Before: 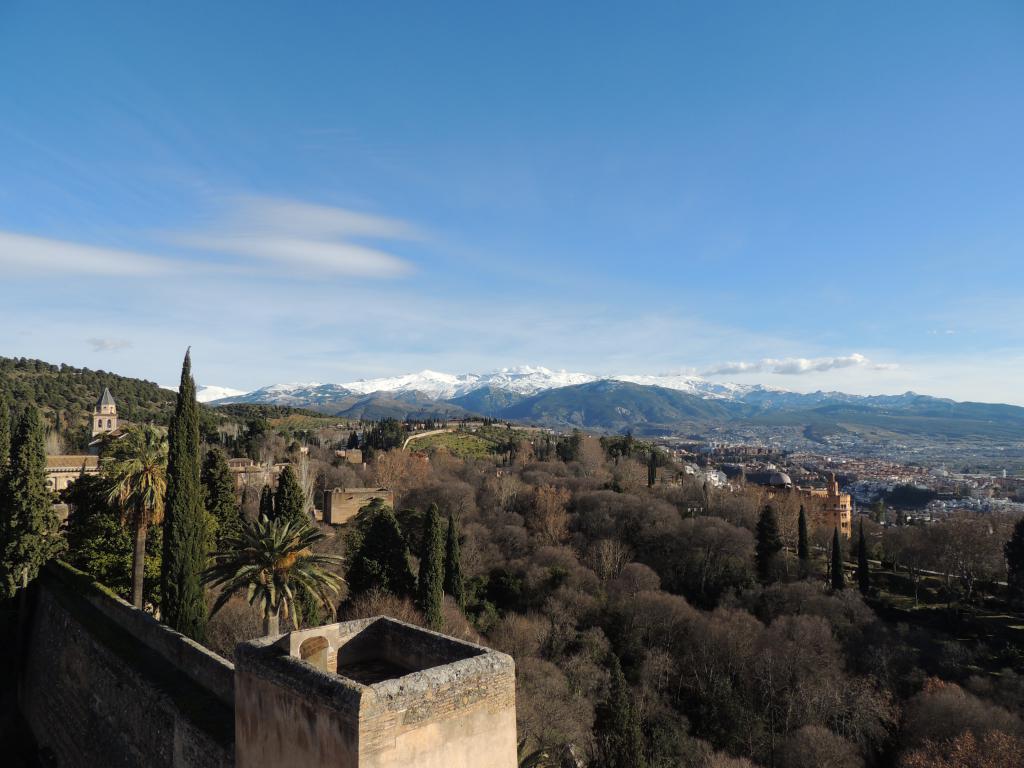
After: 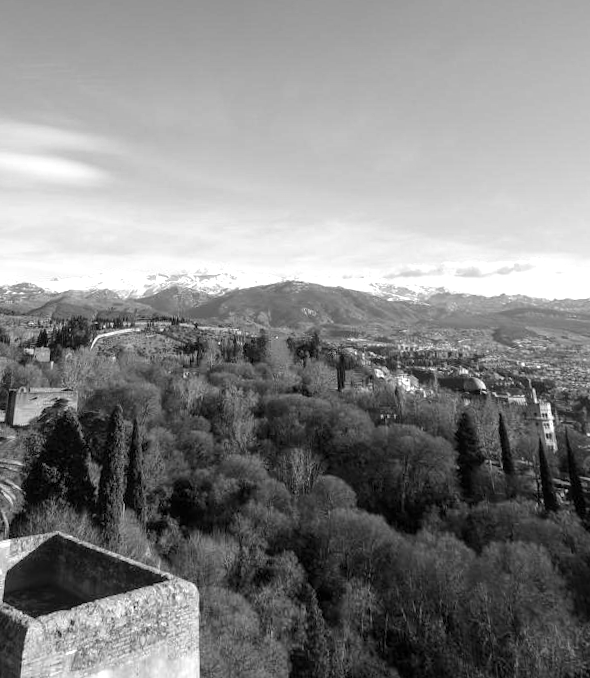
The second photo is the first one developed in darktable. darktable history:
exposure: exposure 0.6 EV, compensate highlight preservation false
rotate and perspective: rotation 0.72°, lens shift (vertical) -0.352, lens shift (horizontal) -0.051, crop left 0.152, crop right 0.859, crop top 0.019, crop bottom 0.964
local contrast: on, module defaults
crop and rotate: left 24.034%, top 2.838%, right 6.406%, bottom 6.299%
monochrome: on, module defaults
